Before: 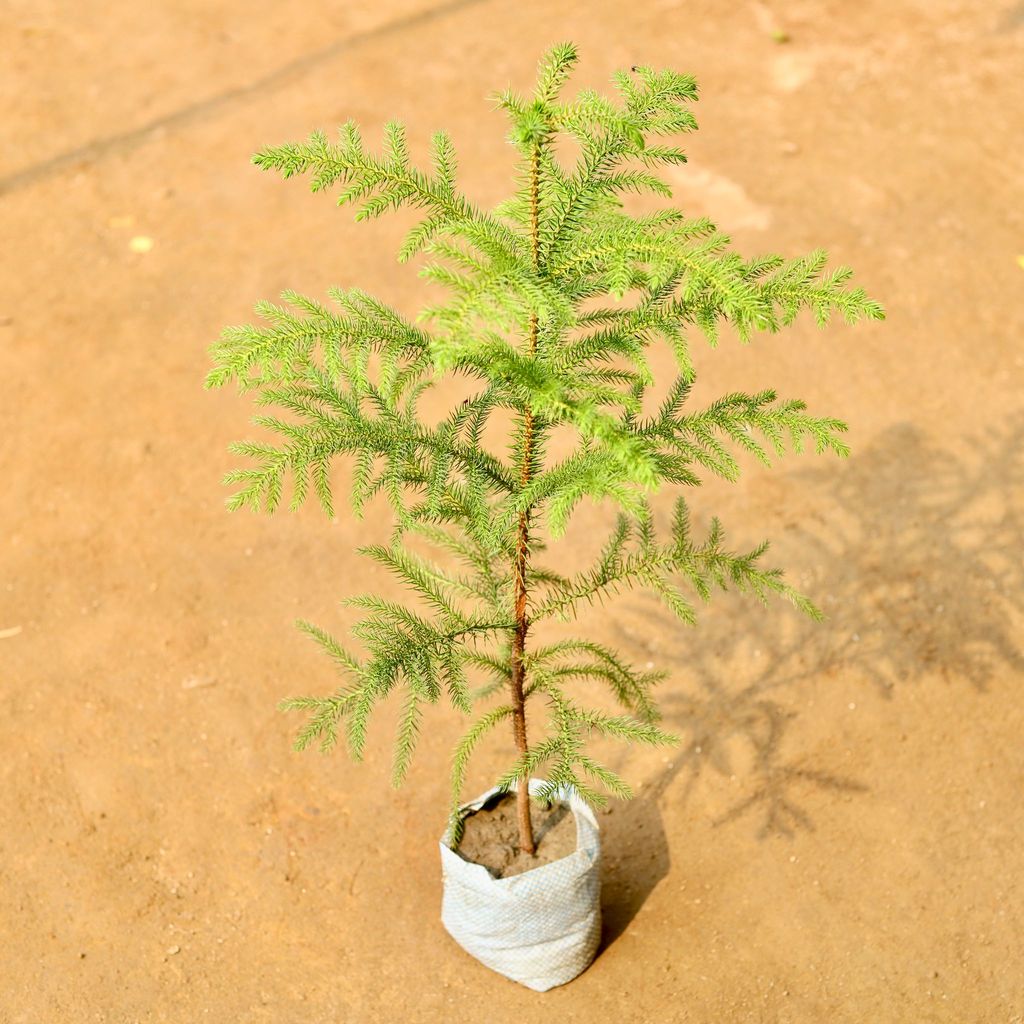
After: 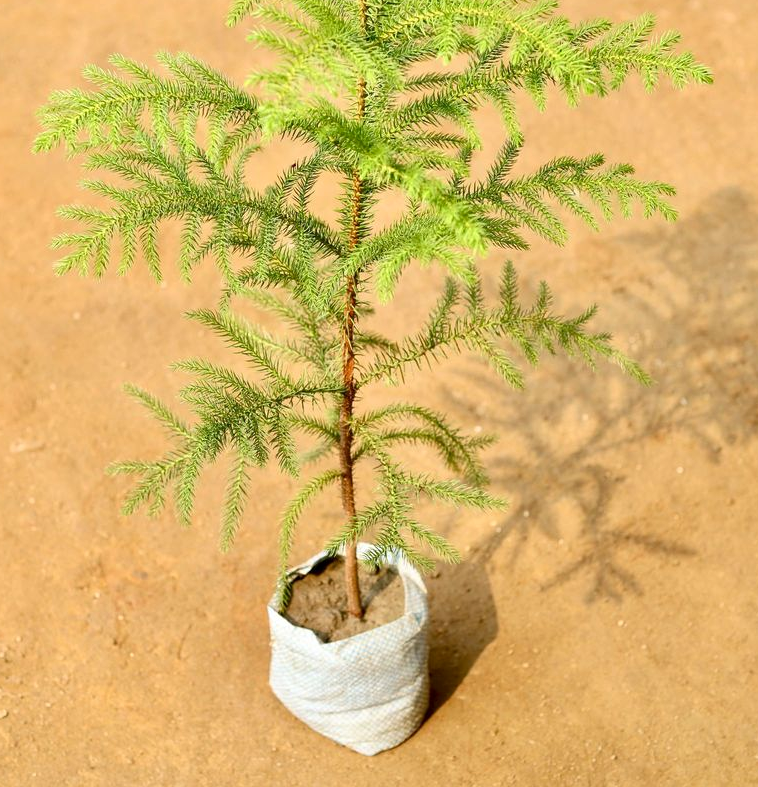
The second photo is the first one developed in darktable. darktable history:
local contrast: mode bilateral grid, contrast 20, coarseness 51, detail 119%, midtone range 0.2
crop: left 16.845%, top 23.09%, right 9.097%
